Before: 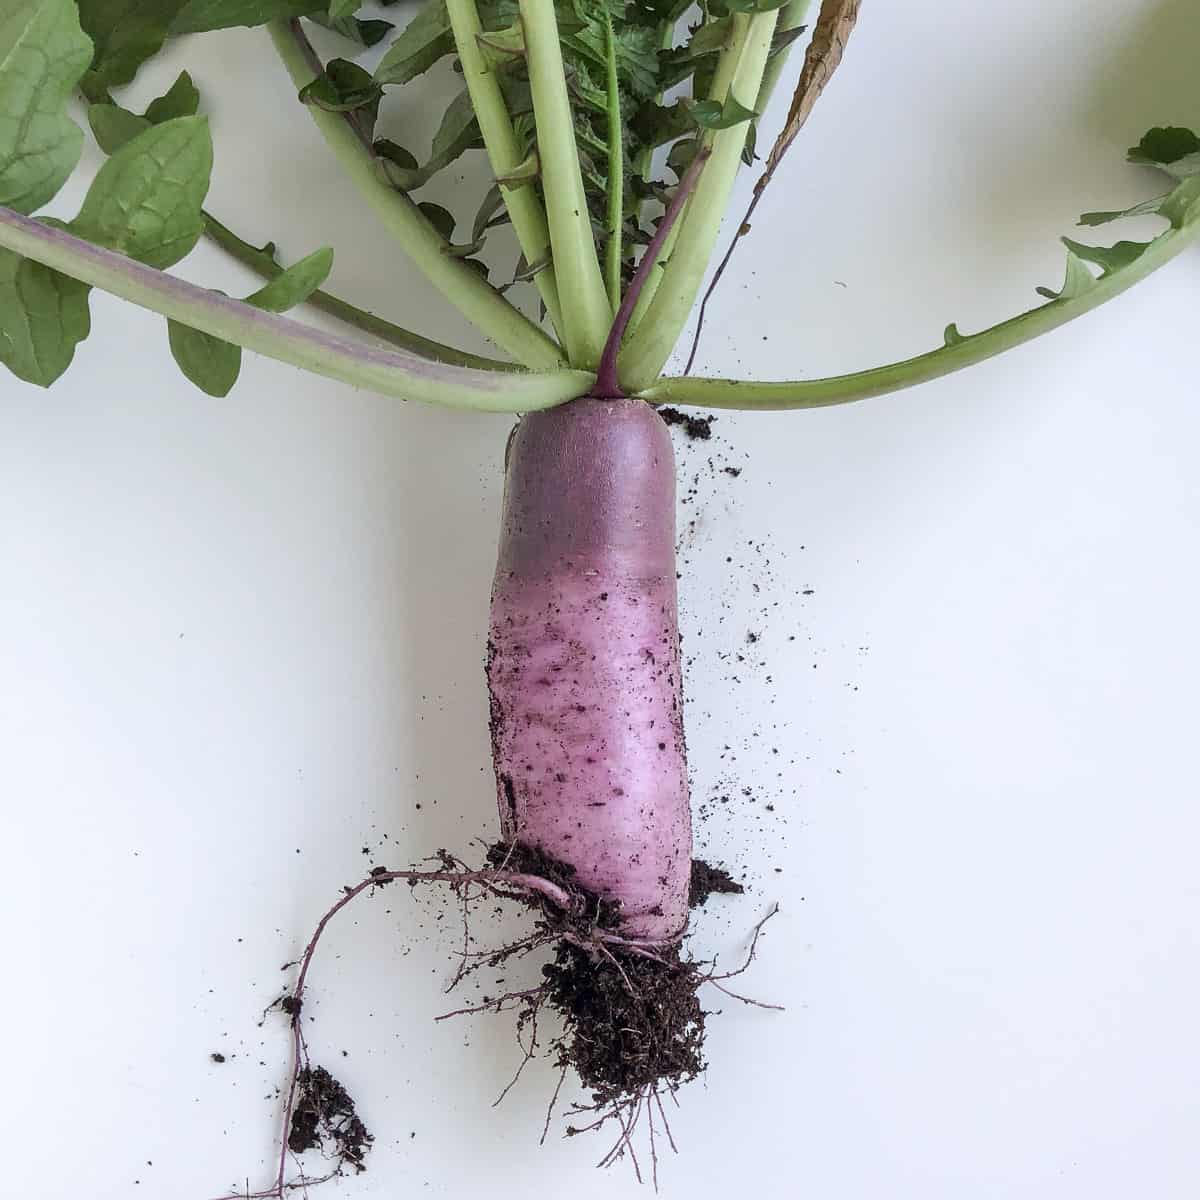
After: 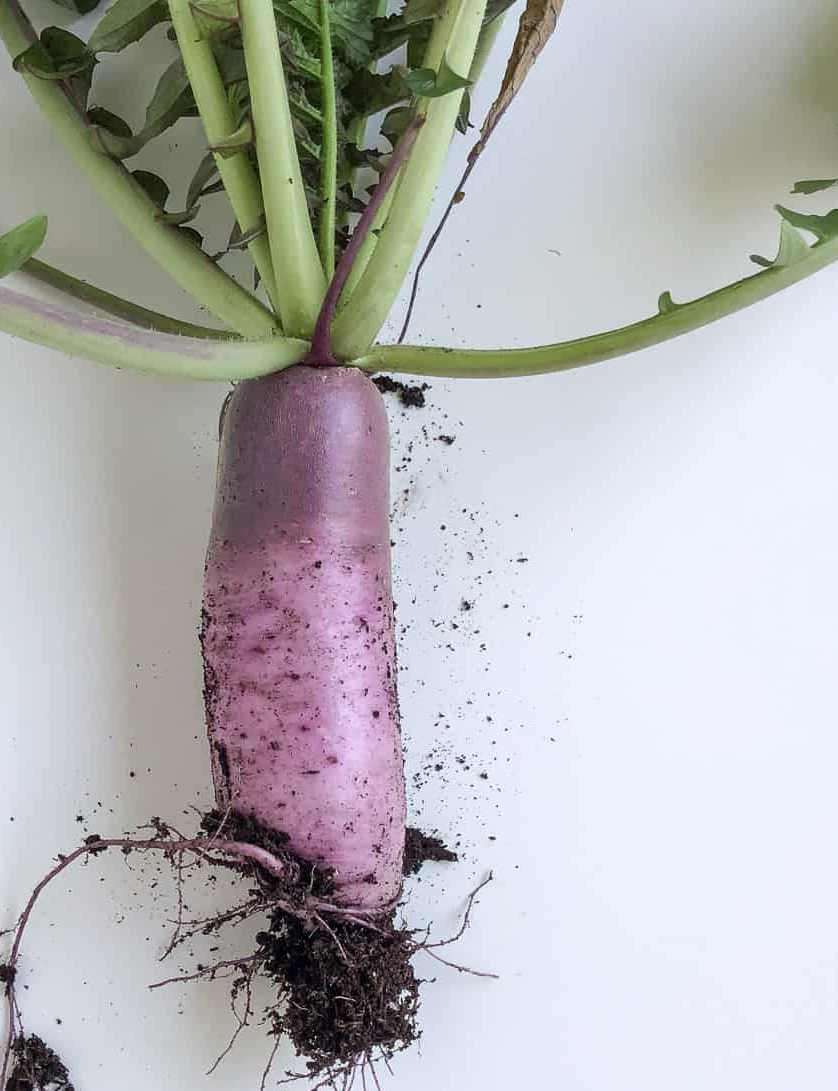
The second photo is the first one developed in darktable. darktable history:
crop and rotate: left 23.864%, top 2.714%, right 6.297%, bottom 6.292%
